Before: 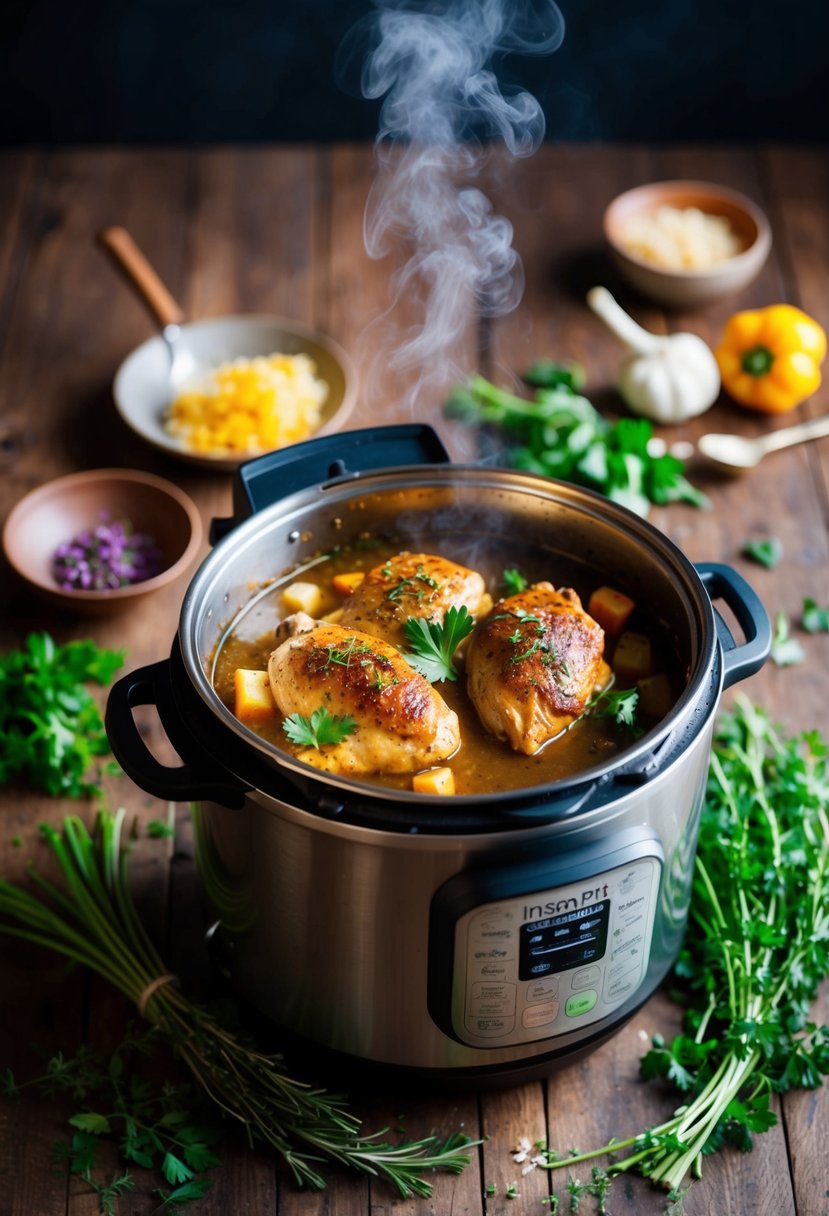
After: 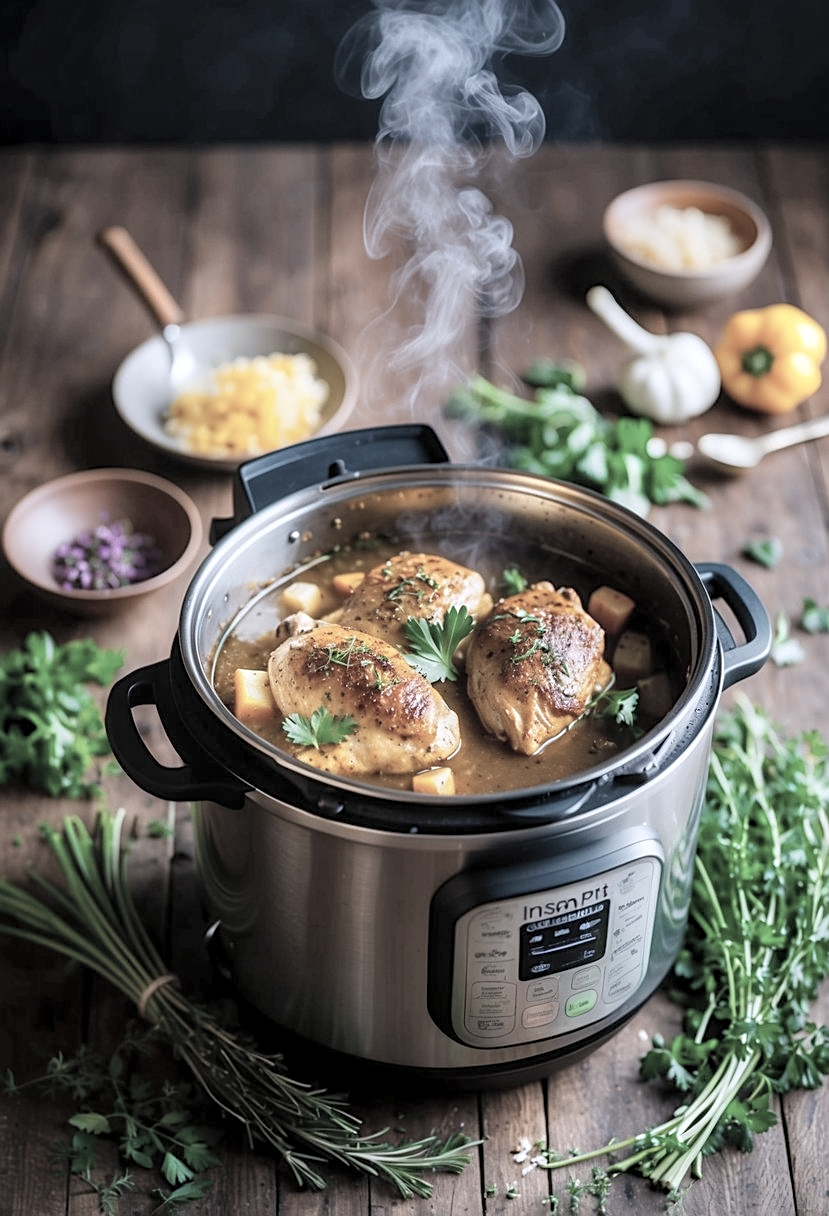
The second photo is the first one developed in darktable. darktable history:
color calibration: illuminant as shot in camera, x 0.358, y 0.373, temperature 4628.91 K
sharpen: on, module defaults
contrast brightness saturation: brightness 0.186, saturation -0.501
local contrast: on, module defaults
